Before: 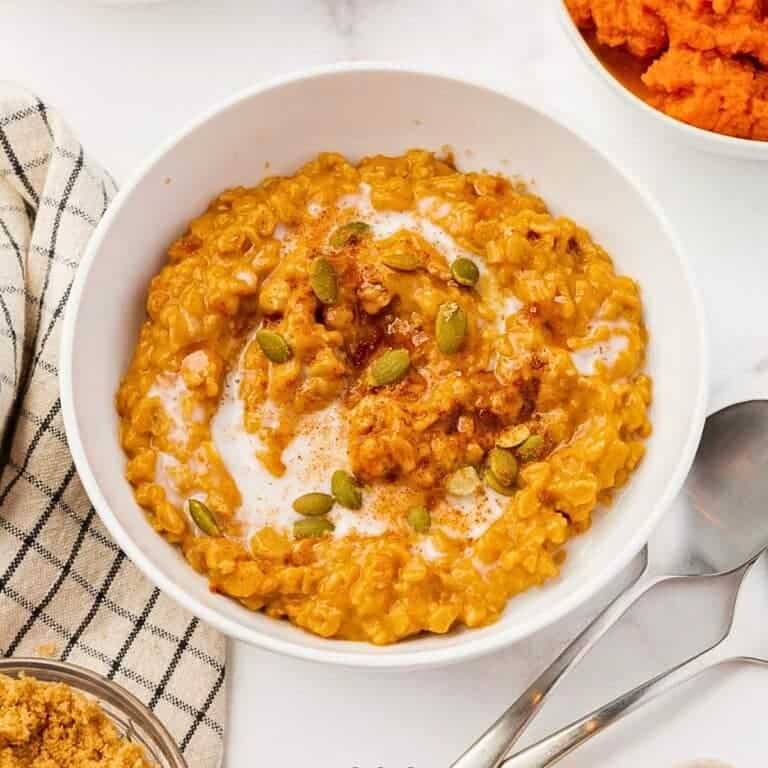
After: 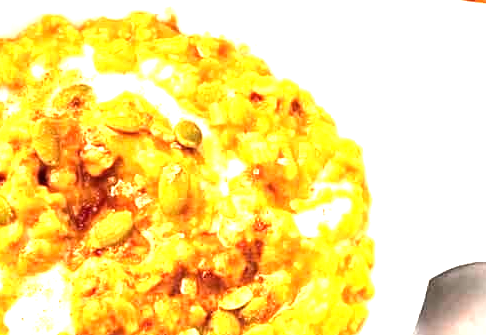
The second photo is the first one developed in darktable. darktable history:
crop: left 36.146%, top 18.084%, right 0.493%, bottom 38.262%
exposure: black level correction 0, exposure 1.463 EV, compensate exposure bias true, compensate highlight preservation false
tone equalizer: -8 EV -0.412 EV, -7 EV -0.37 EV, -6 EV -0.34 EV, -5 EV -0.259 EV, -3 EV 0.205 EV, -2 EV 0.346 EV, -1 EV 0.392 EV, +0 EV 0.408 EV, edges refinement/feathering 500, mask exposure compensation -1.57 EV, preserve details guided filter
